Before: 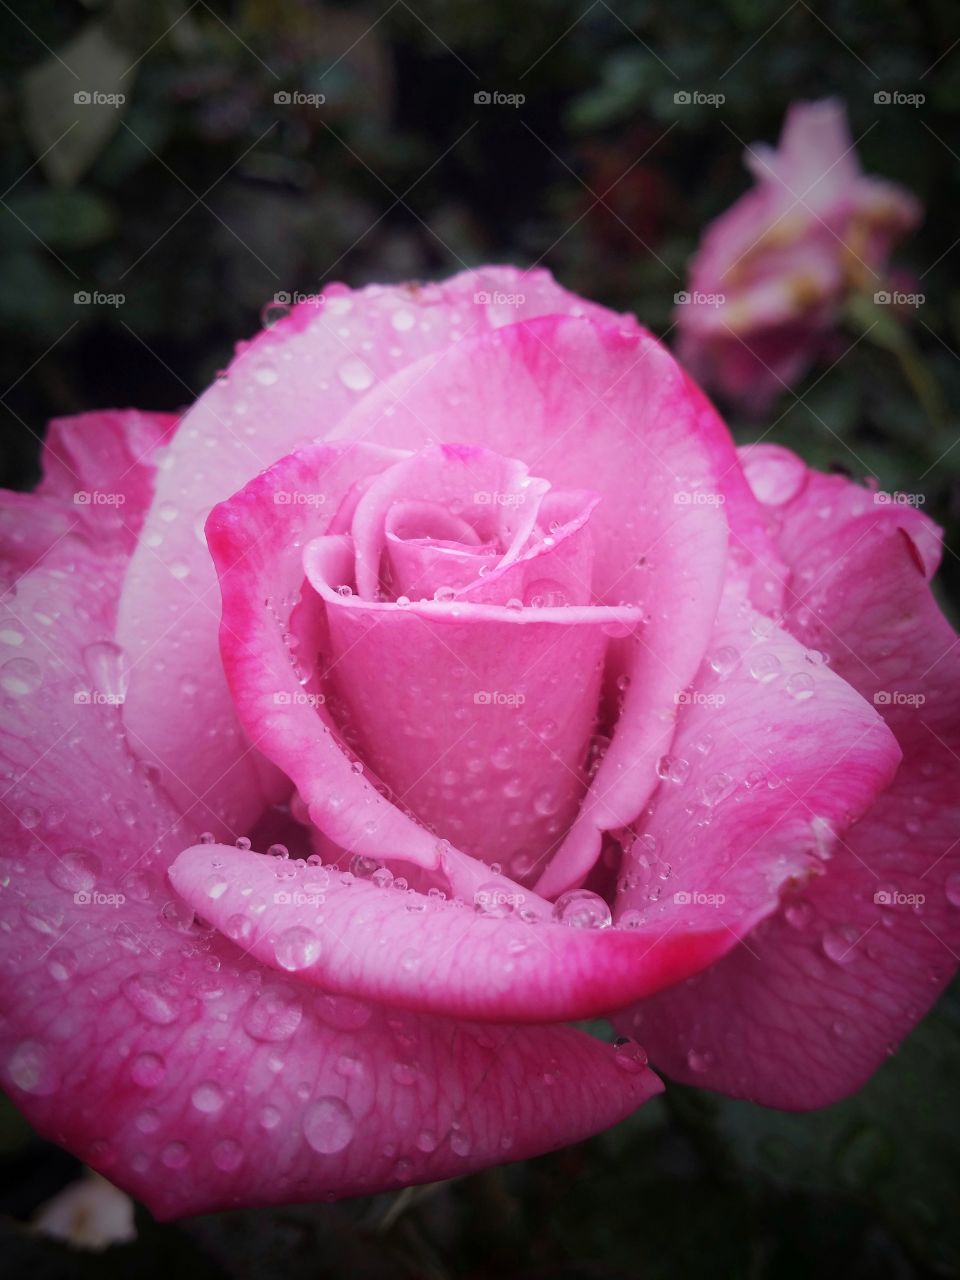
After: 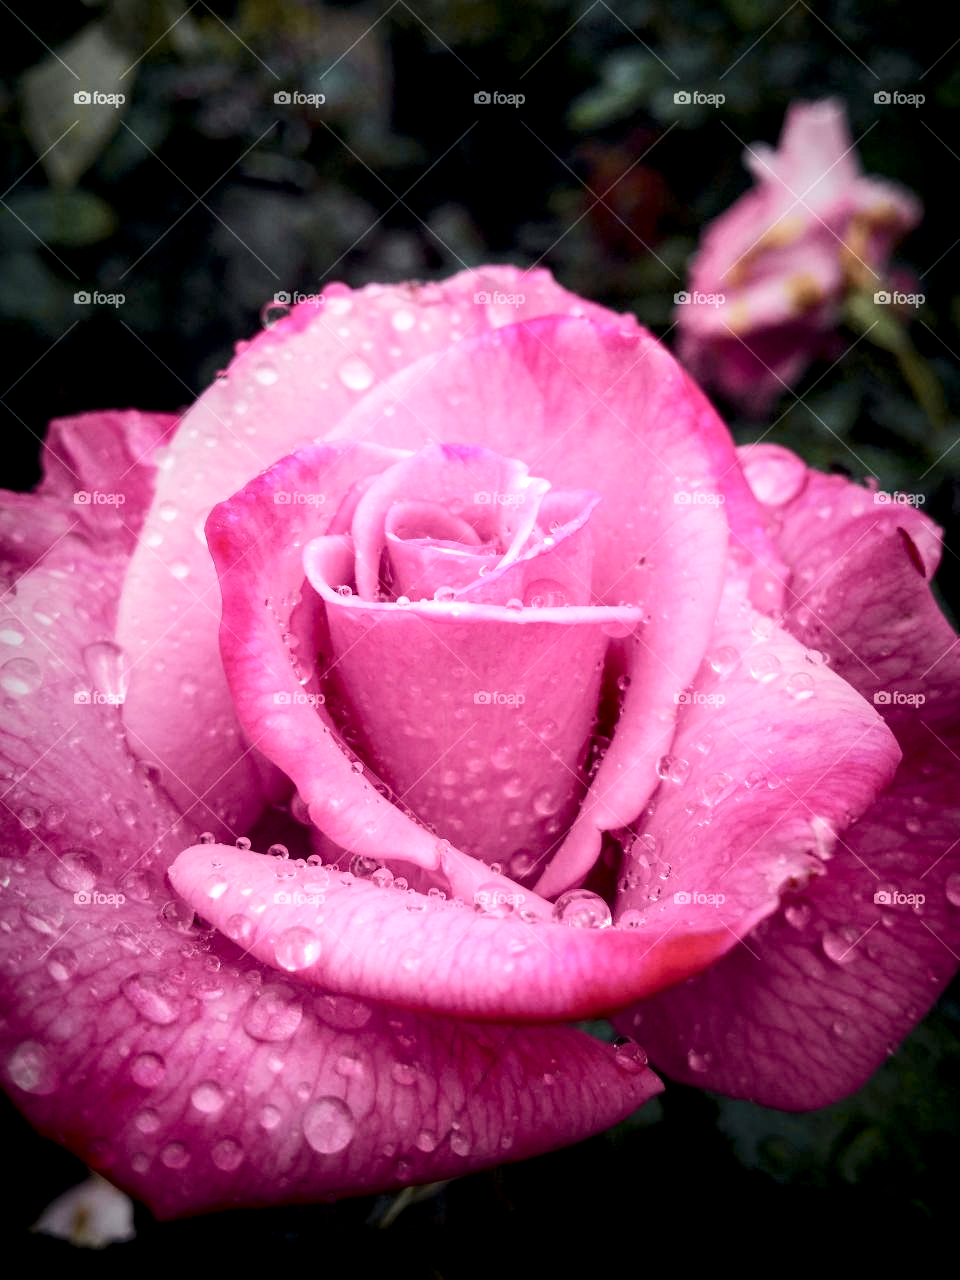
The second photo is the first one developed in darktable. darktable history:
tone curve: curves: ch0 [(0, 0) (0.035, 0.017) (0.131, 0.108) (0.279, 0.279) (0.476, 0.554) (0.617, 0.693) (0.704, 0.77) (0.801, 0.854) (0.895, 0.927) (1, 0.976)]; ch1 [(0, 0) (0.318, 0.278) (0.444, 0.427) (0.493, 0.488) (0.504, 0.497) (0.537, 0.538) (0.594, 0.616) (0.746, 0.764) (1, 1)]; ch2 [(0, 0) (0.316, 0.292) (0.381, 0.37) (0.423, 0.448) (0.476, 0.482) (0.502, 0.495) (0.529, 0.547) (0.583, 0.608) (0.639, 0.657) (0.7, 0.7) (0.861, 0.808) (1, 0.951)], color space Lab, independent channels, preserve colors none
local contrast: highlights 65%, shadows 54%, detail 169%, midtone range 0.514
